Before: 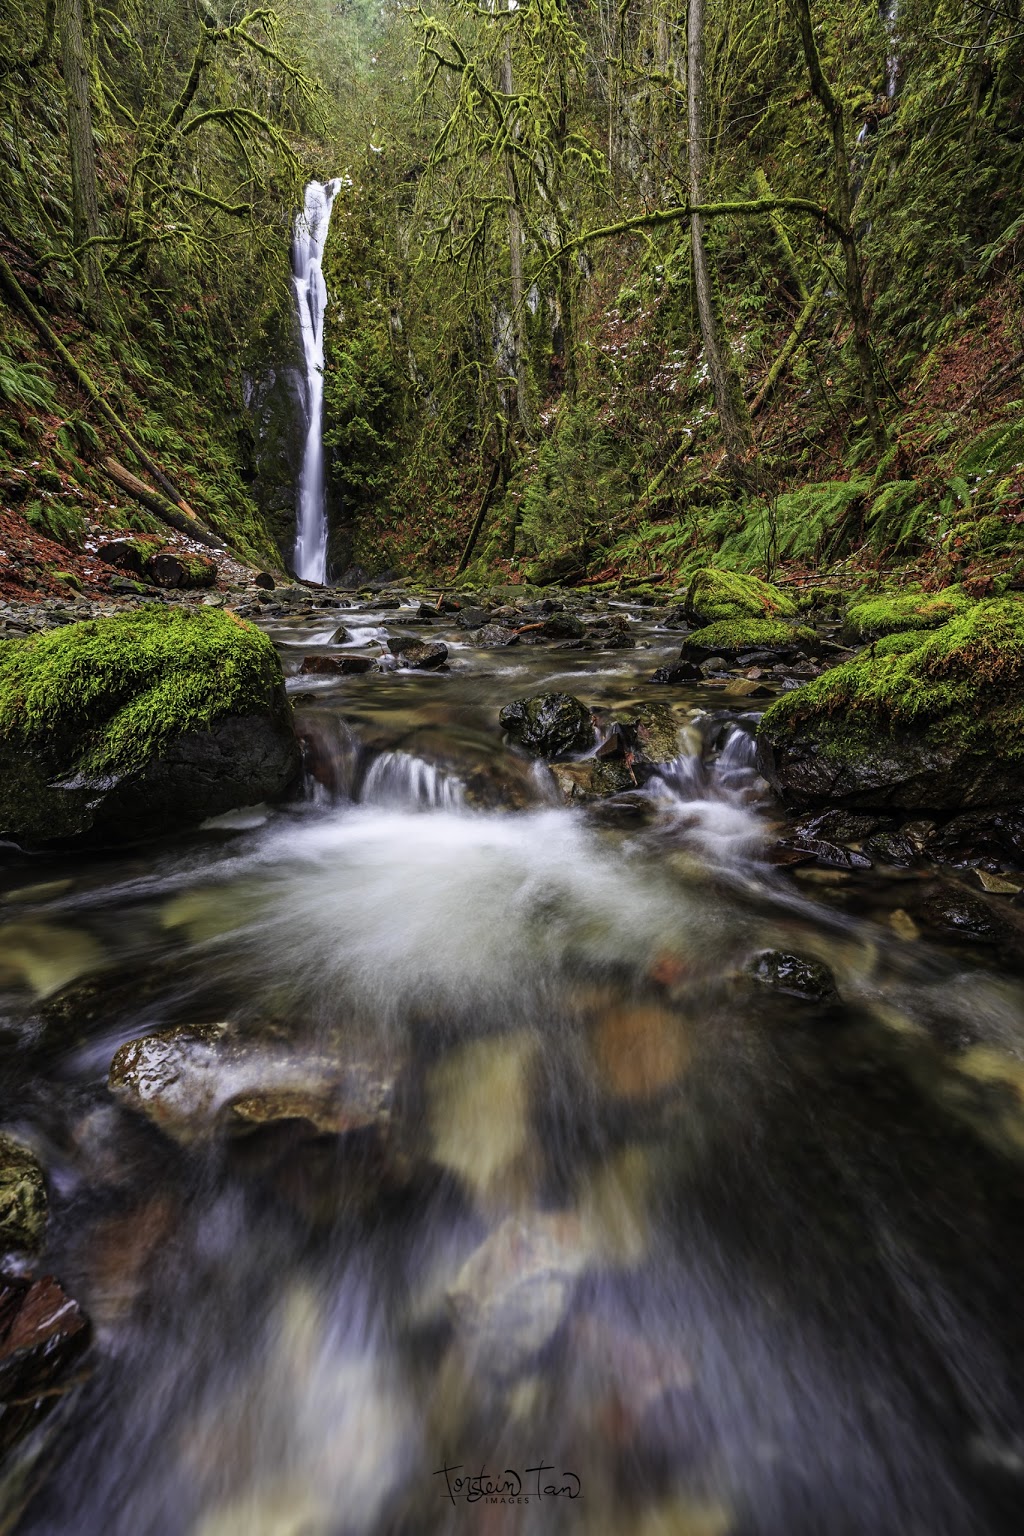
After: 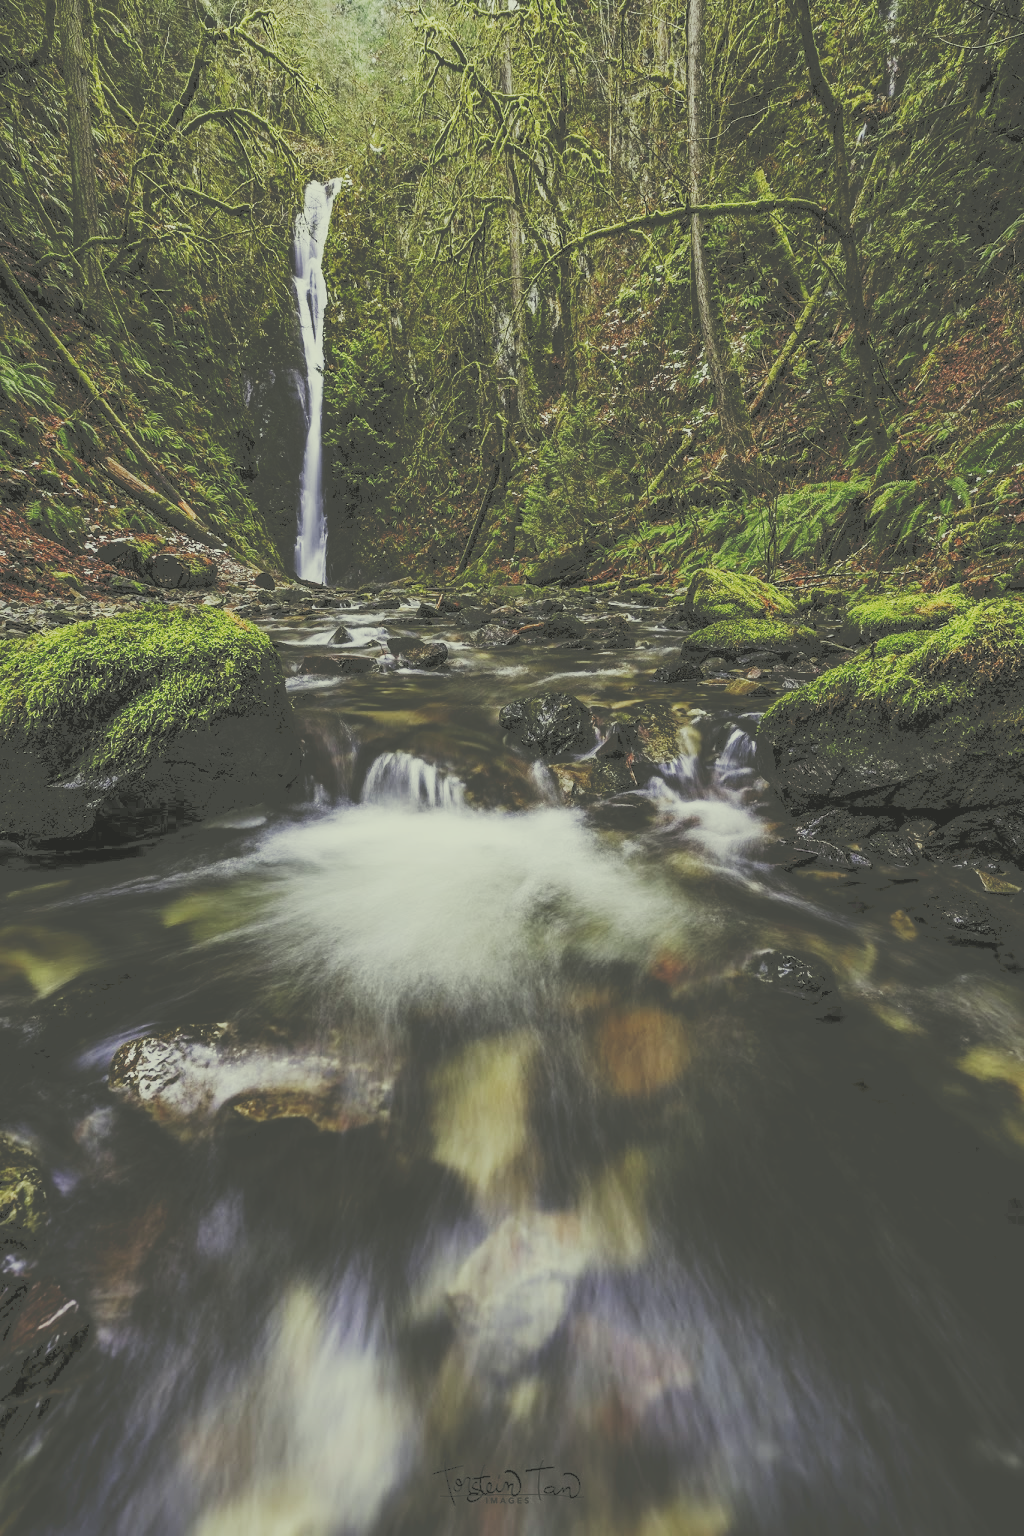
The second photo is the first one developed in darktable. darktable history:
filmic rgb: black relative exposure -6.97 EV, white relative exposure 5.63 EV, hardness 2.84, add noise in highlights 0, preserve chrominance no, color science v3 (2019), use custom middle-gray values true, contrast in highlights soft
tone curve: curves: ch0 [(0, 0) (0.003, 0.301) (0.011, 0.302) (0.025, 0.307) (0.044, 0.313) (0.069, 0.316) (0.1, 0.322) (0.136, 0.325) (0.177, 0.341) (0.224, 0.358) (0.277, 0.386) (0.335, 0.429) (0.399, 0.486) (0.468, 0.556) (0.543, 0.644) (0.623, 0.728) (0.709, 0.796) (0.801, 0.854) (0.898, 0.908) (1, 1)], preserve colors none
contrast brightness saturation: saturation -0.172
color correction: highlights a* -5.76, highlights b* 11.24
